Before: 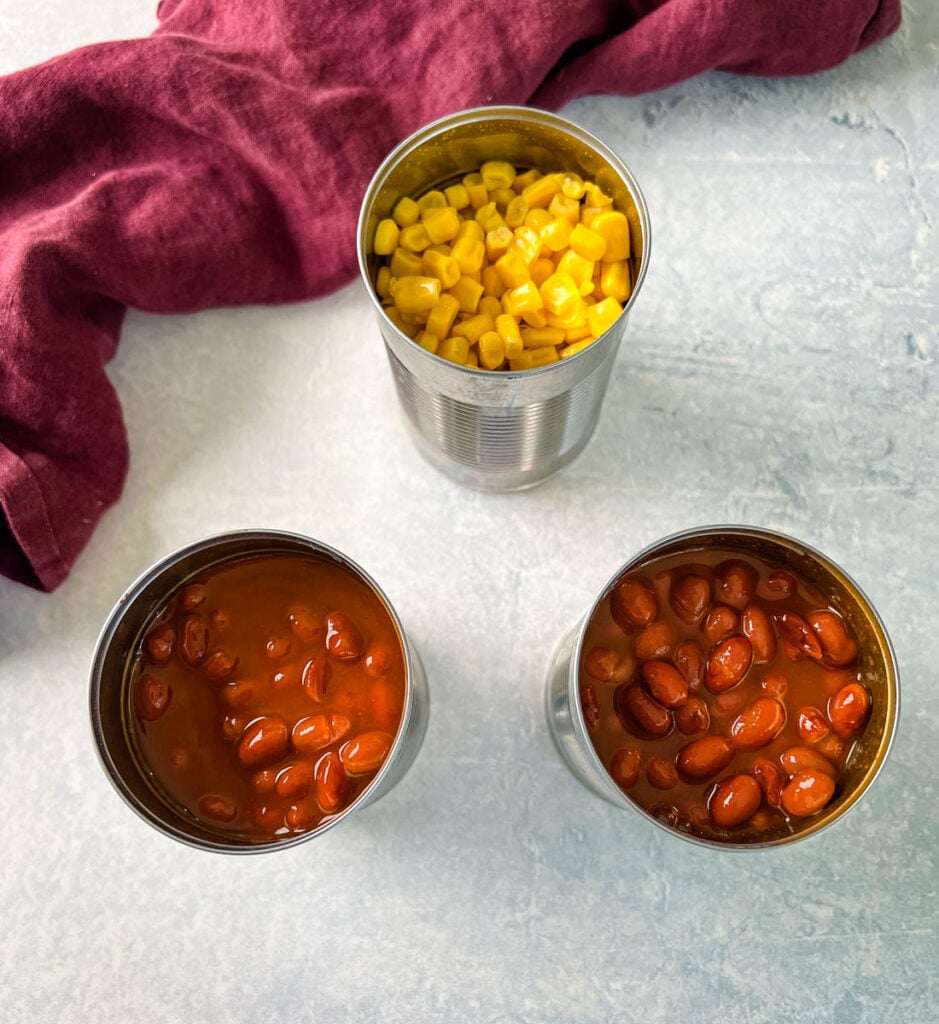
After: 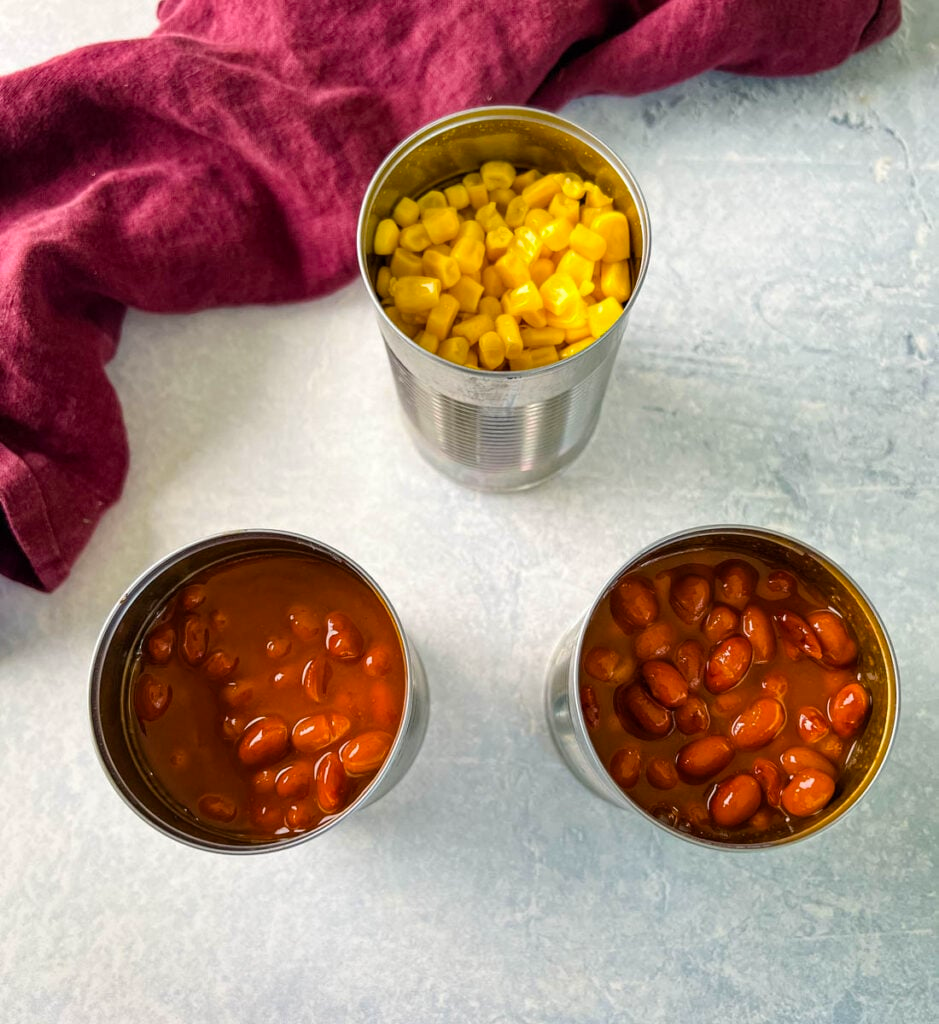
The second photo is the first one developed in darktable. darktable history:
color balance rgb: perceptual saturation grading › global saturation 18.092%
